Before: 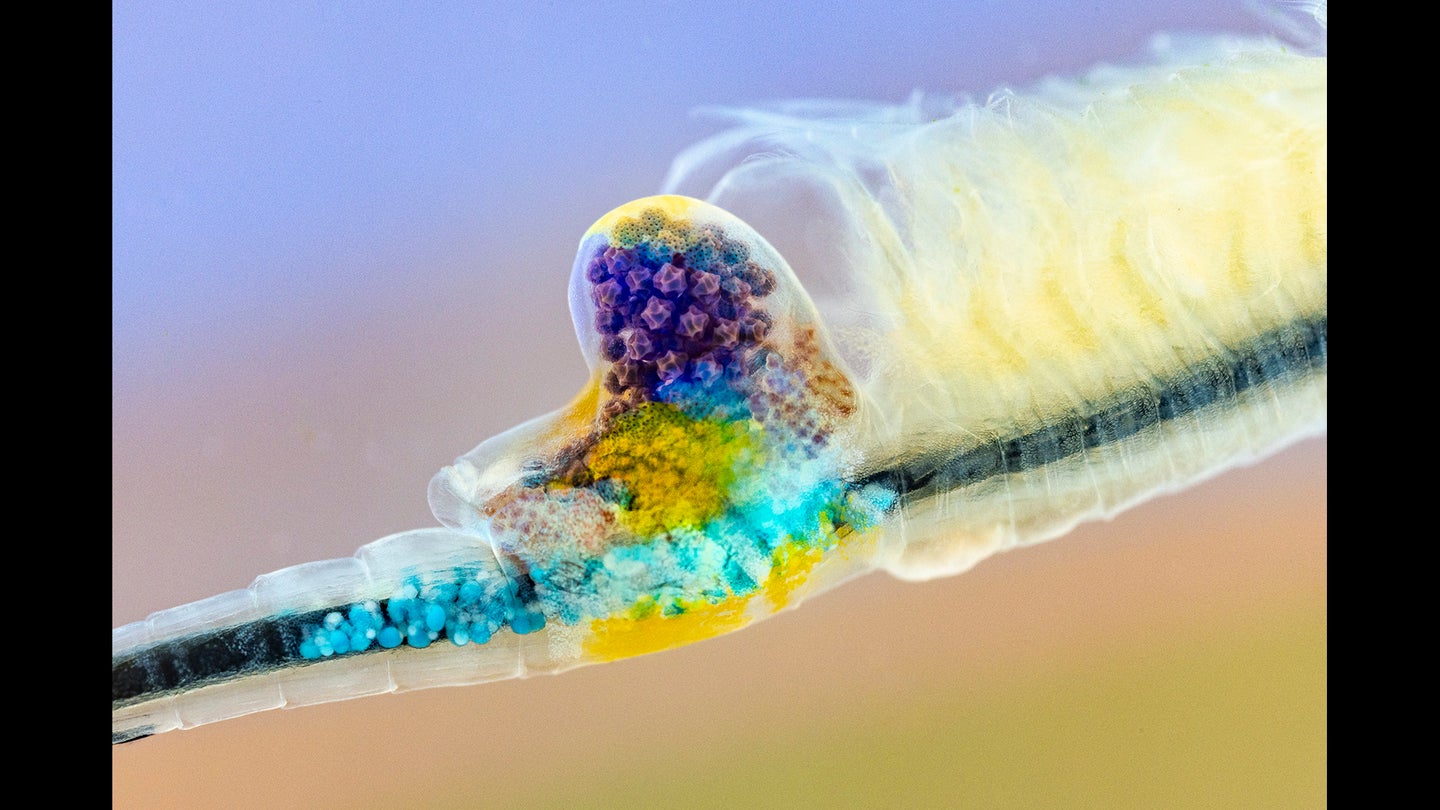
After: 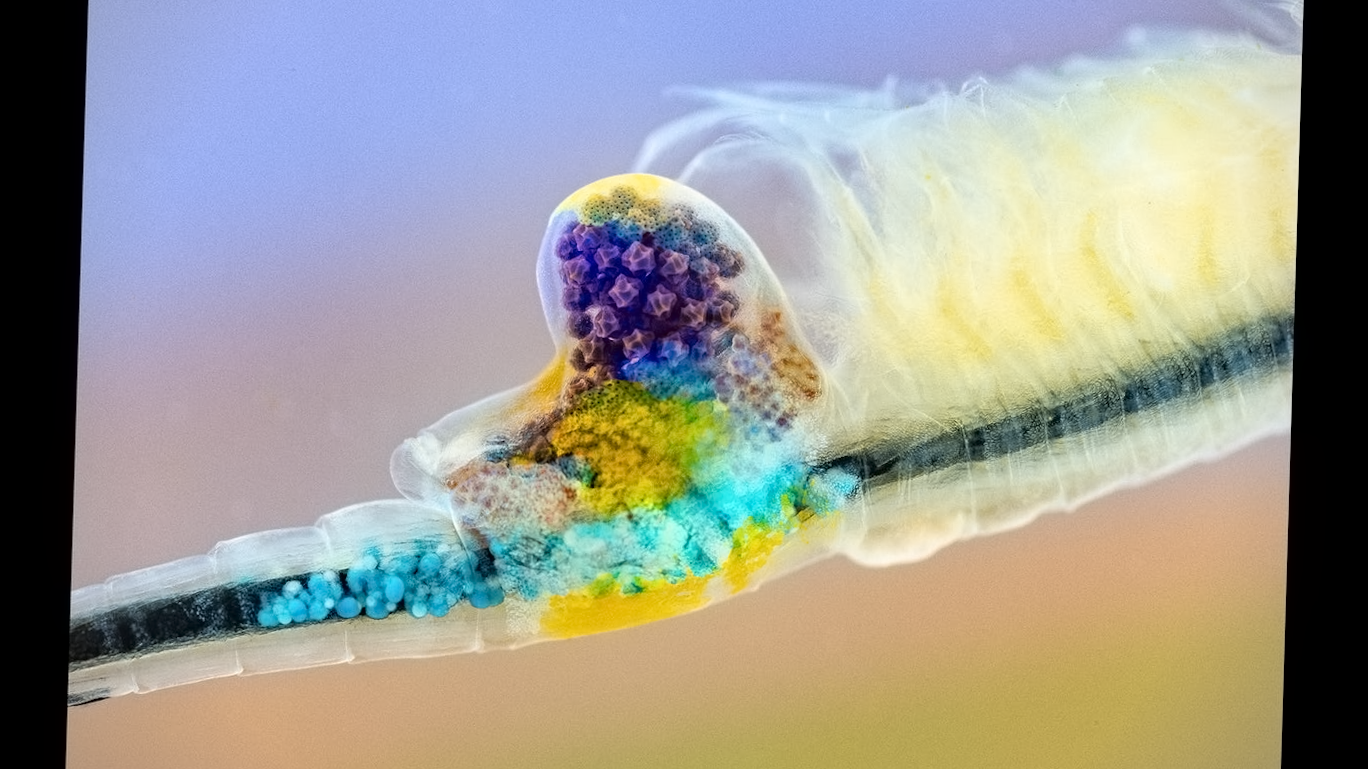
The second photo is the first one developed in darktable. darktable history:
contrast equalizer: y [[0.5 ×6], [0.5 ×6], [0.5 ×6], [0 ×6], [0, 0.039, 0.251, 0.29, 0.293, 0.292]]
vignetting: on, module defaults
crop and rotate: angle -1.69°
